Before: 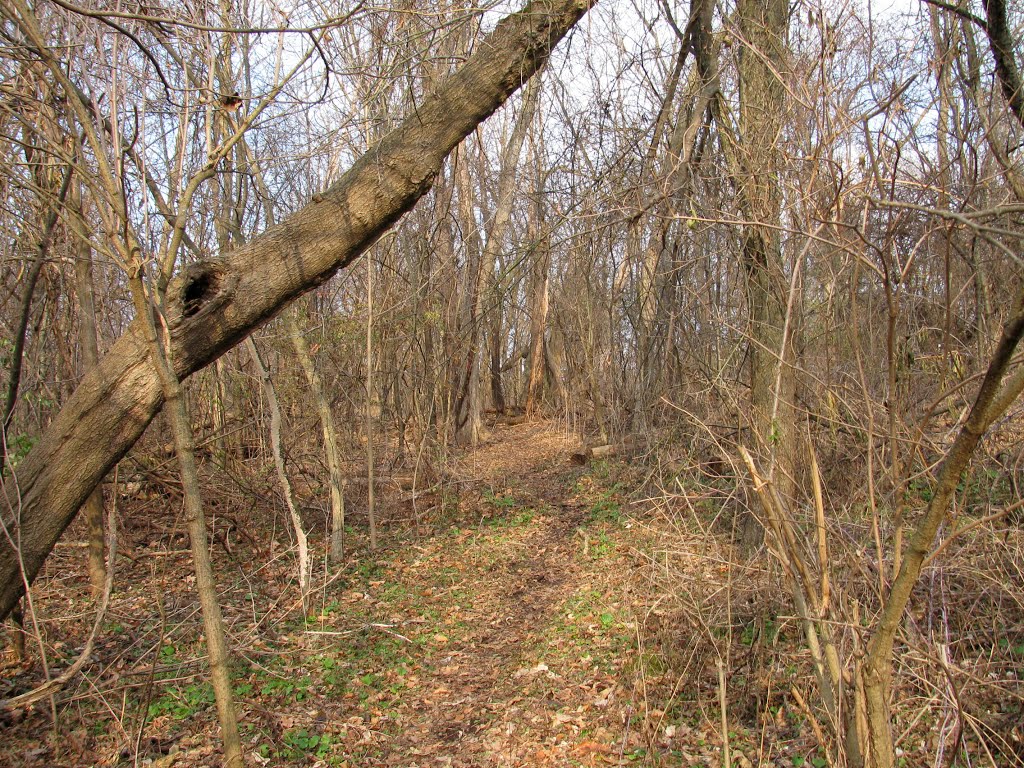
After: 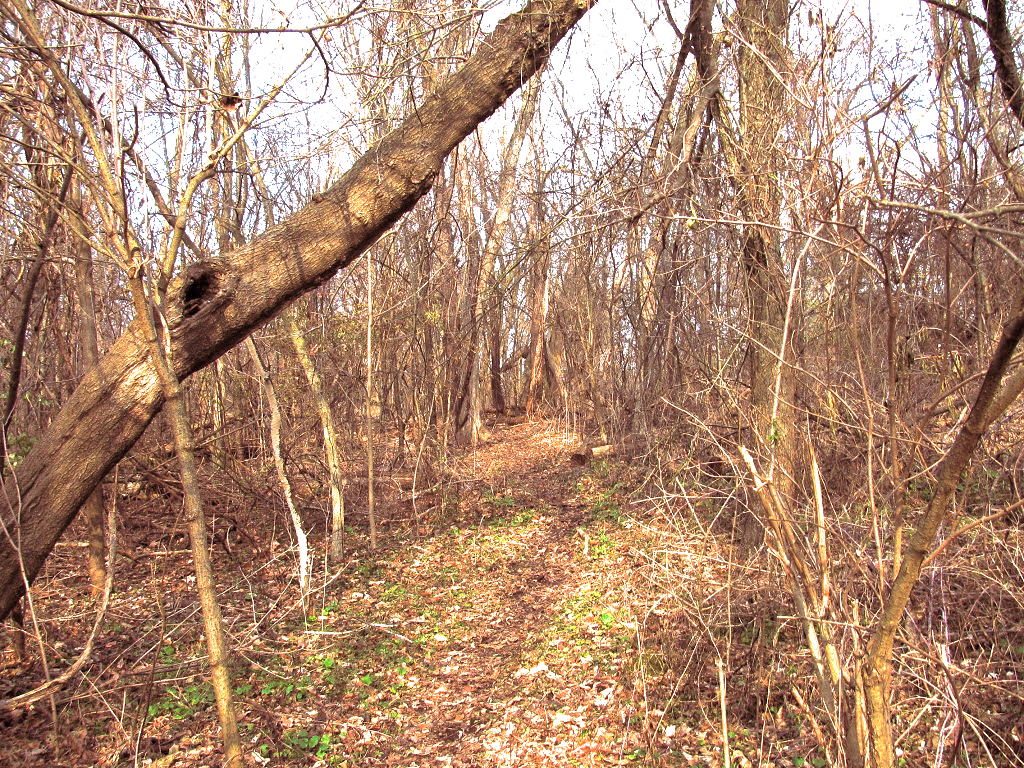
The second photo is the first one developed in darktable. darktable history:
split-toning: highlights › hue 298.8°, highlights › saturation 0.73, compress 41.76%
base curve: curves: ch0 [(0, 0) (0.595, 0.418) (1, 1)], preserve colors none
exposure: exposure 1.2 EV, compensate highlight preservation false
